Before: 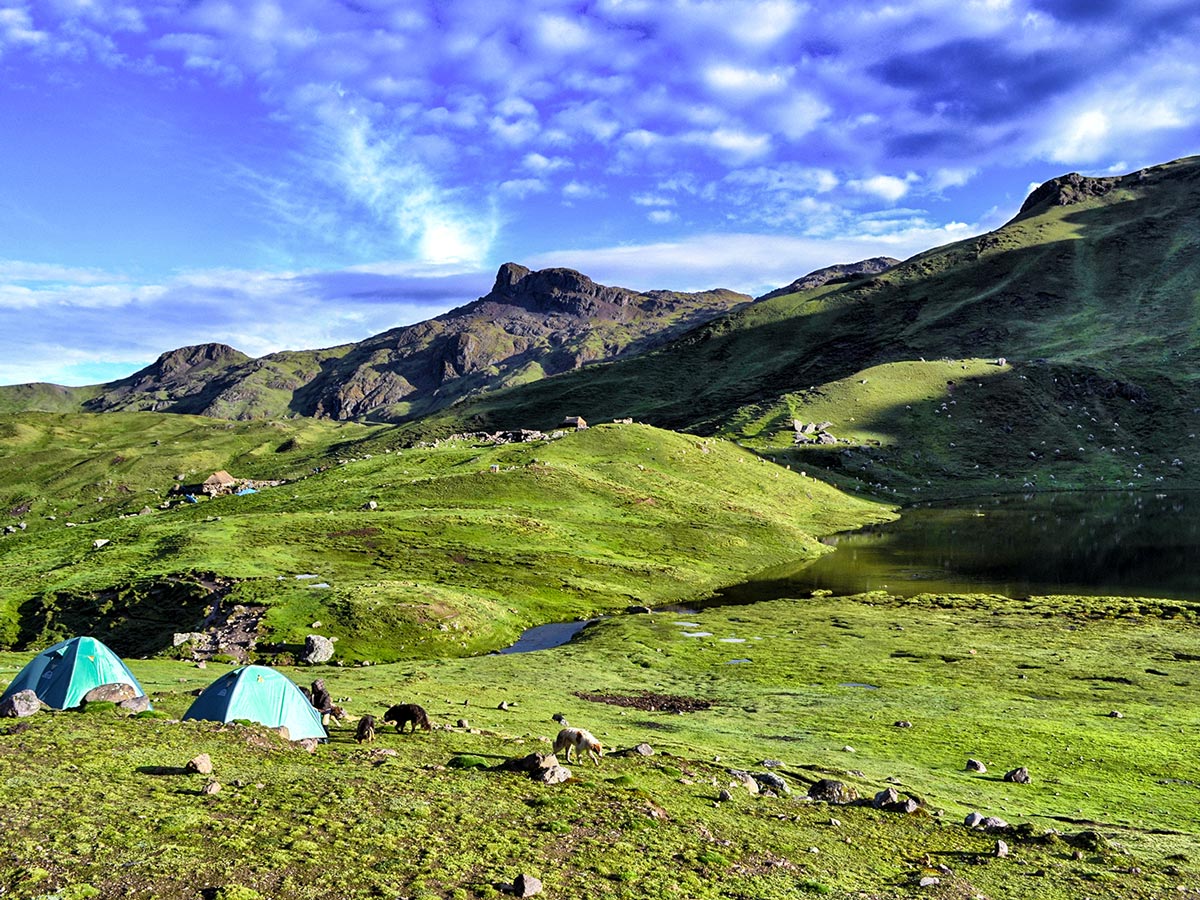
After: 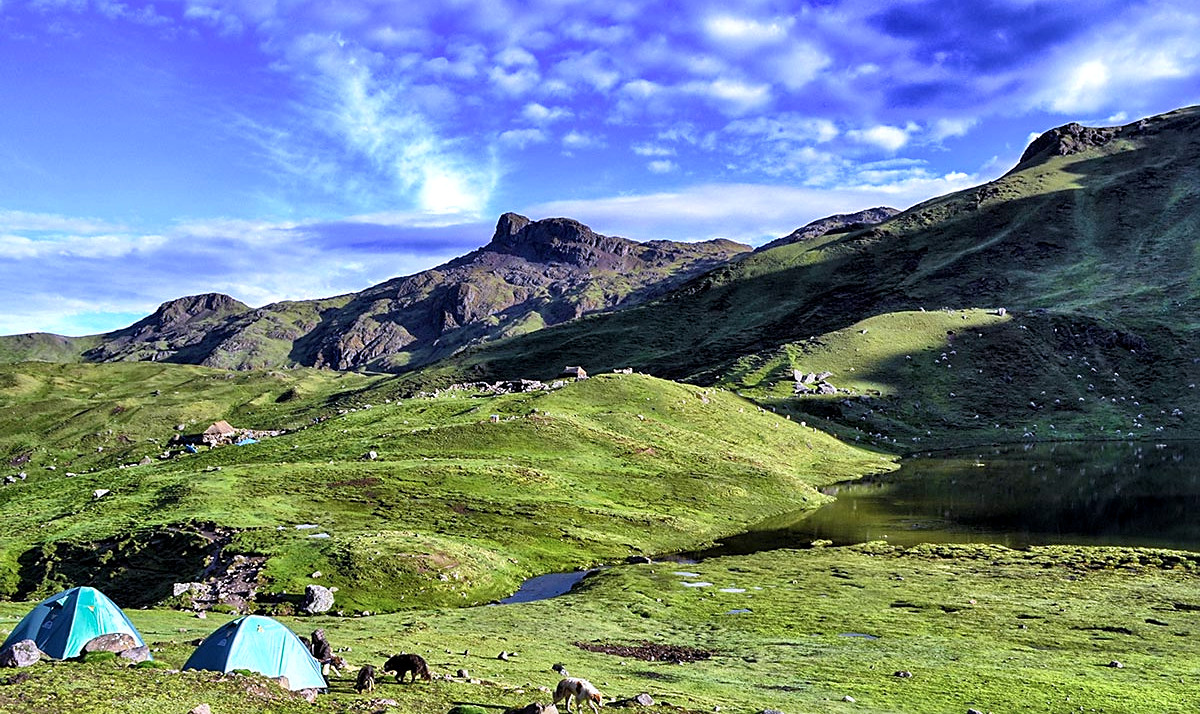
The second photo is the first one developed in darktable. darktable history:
sharpen: radius 1.546, amount 0.369, threshold 1.588
crop and rotate: top 5.663%, bottom 14.9%
local contrast: highlights 100%, shadows 98%, detail 119%, midtone range 0.2
color calibration: illuminant as shot in camera, x 0.363, y 0.385, temperature 4528.6 K
